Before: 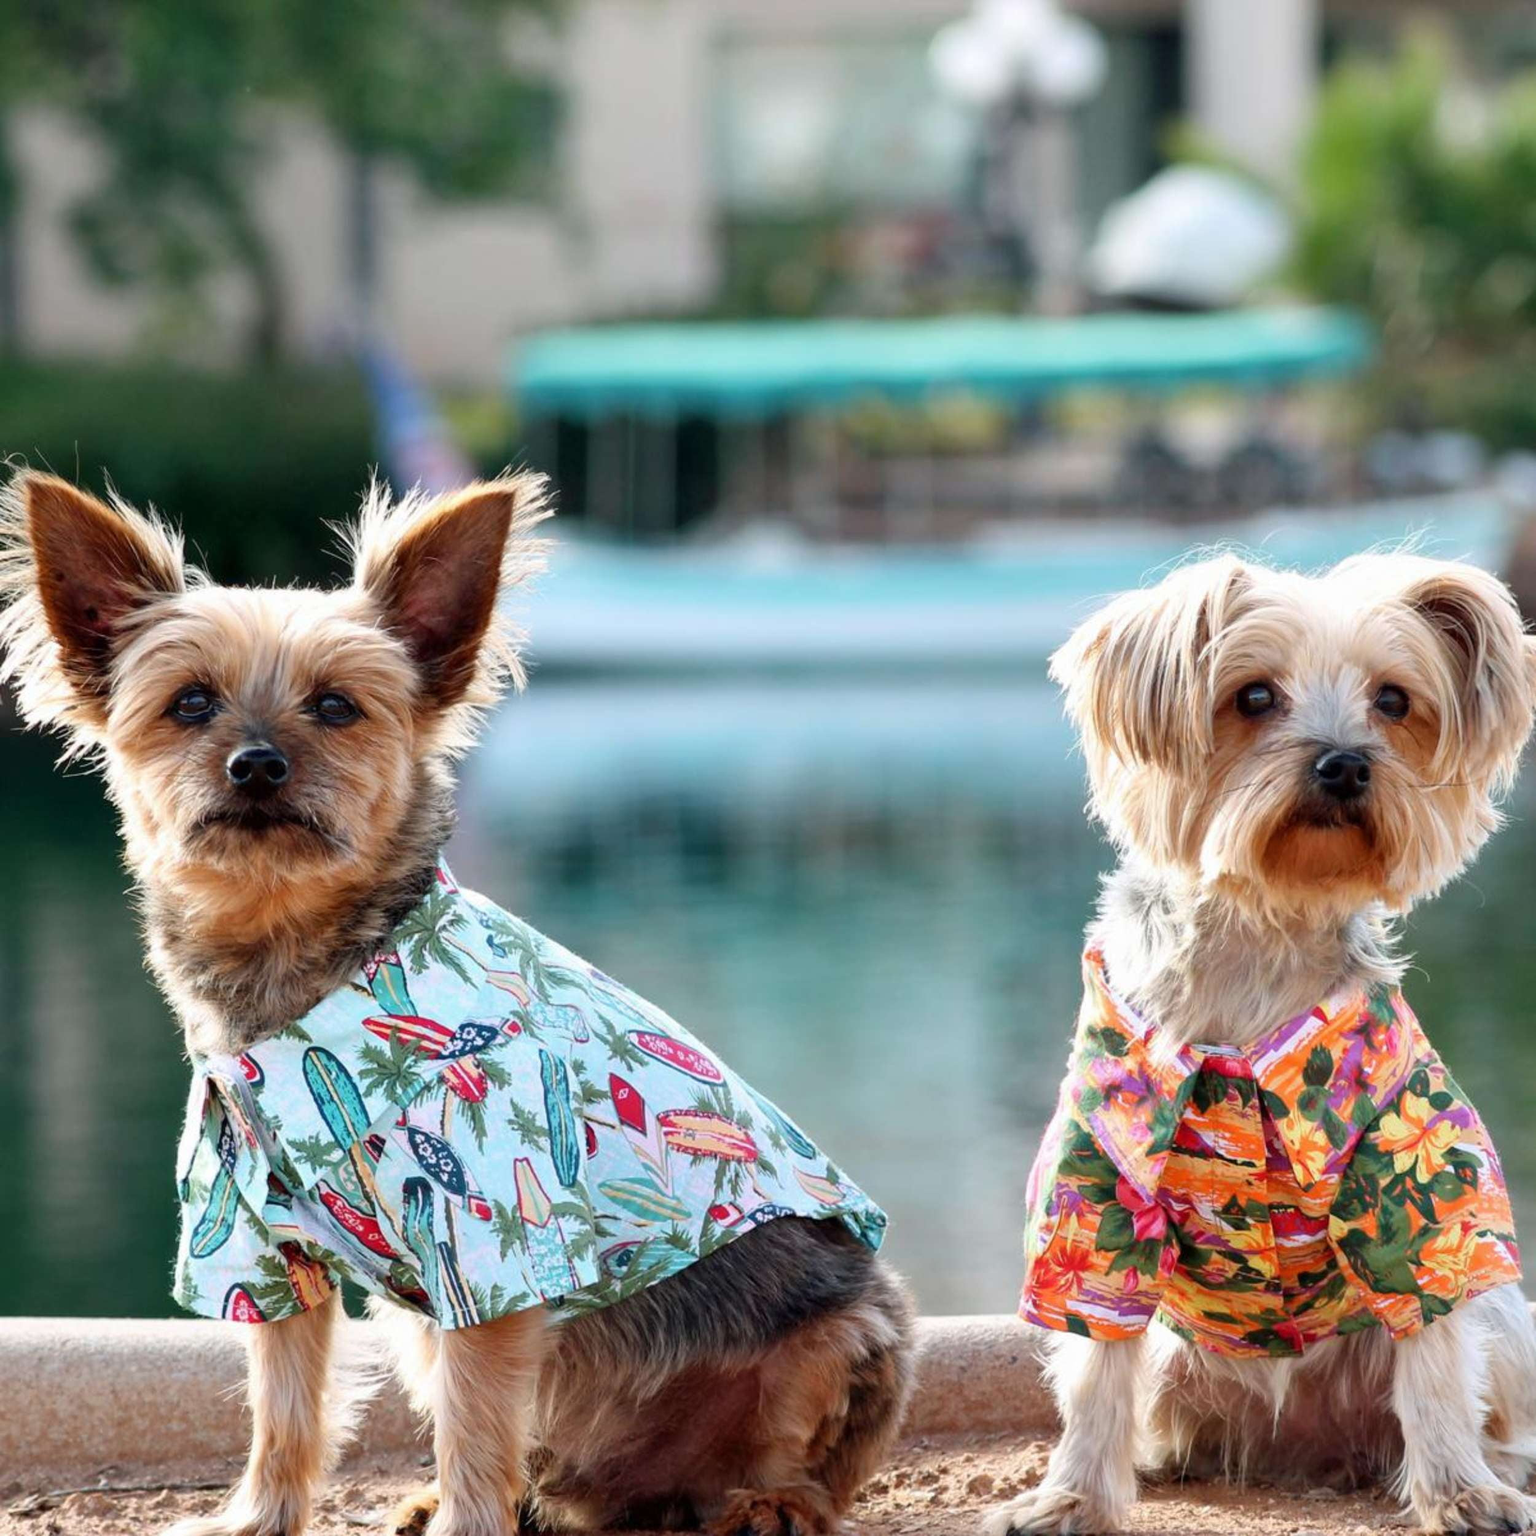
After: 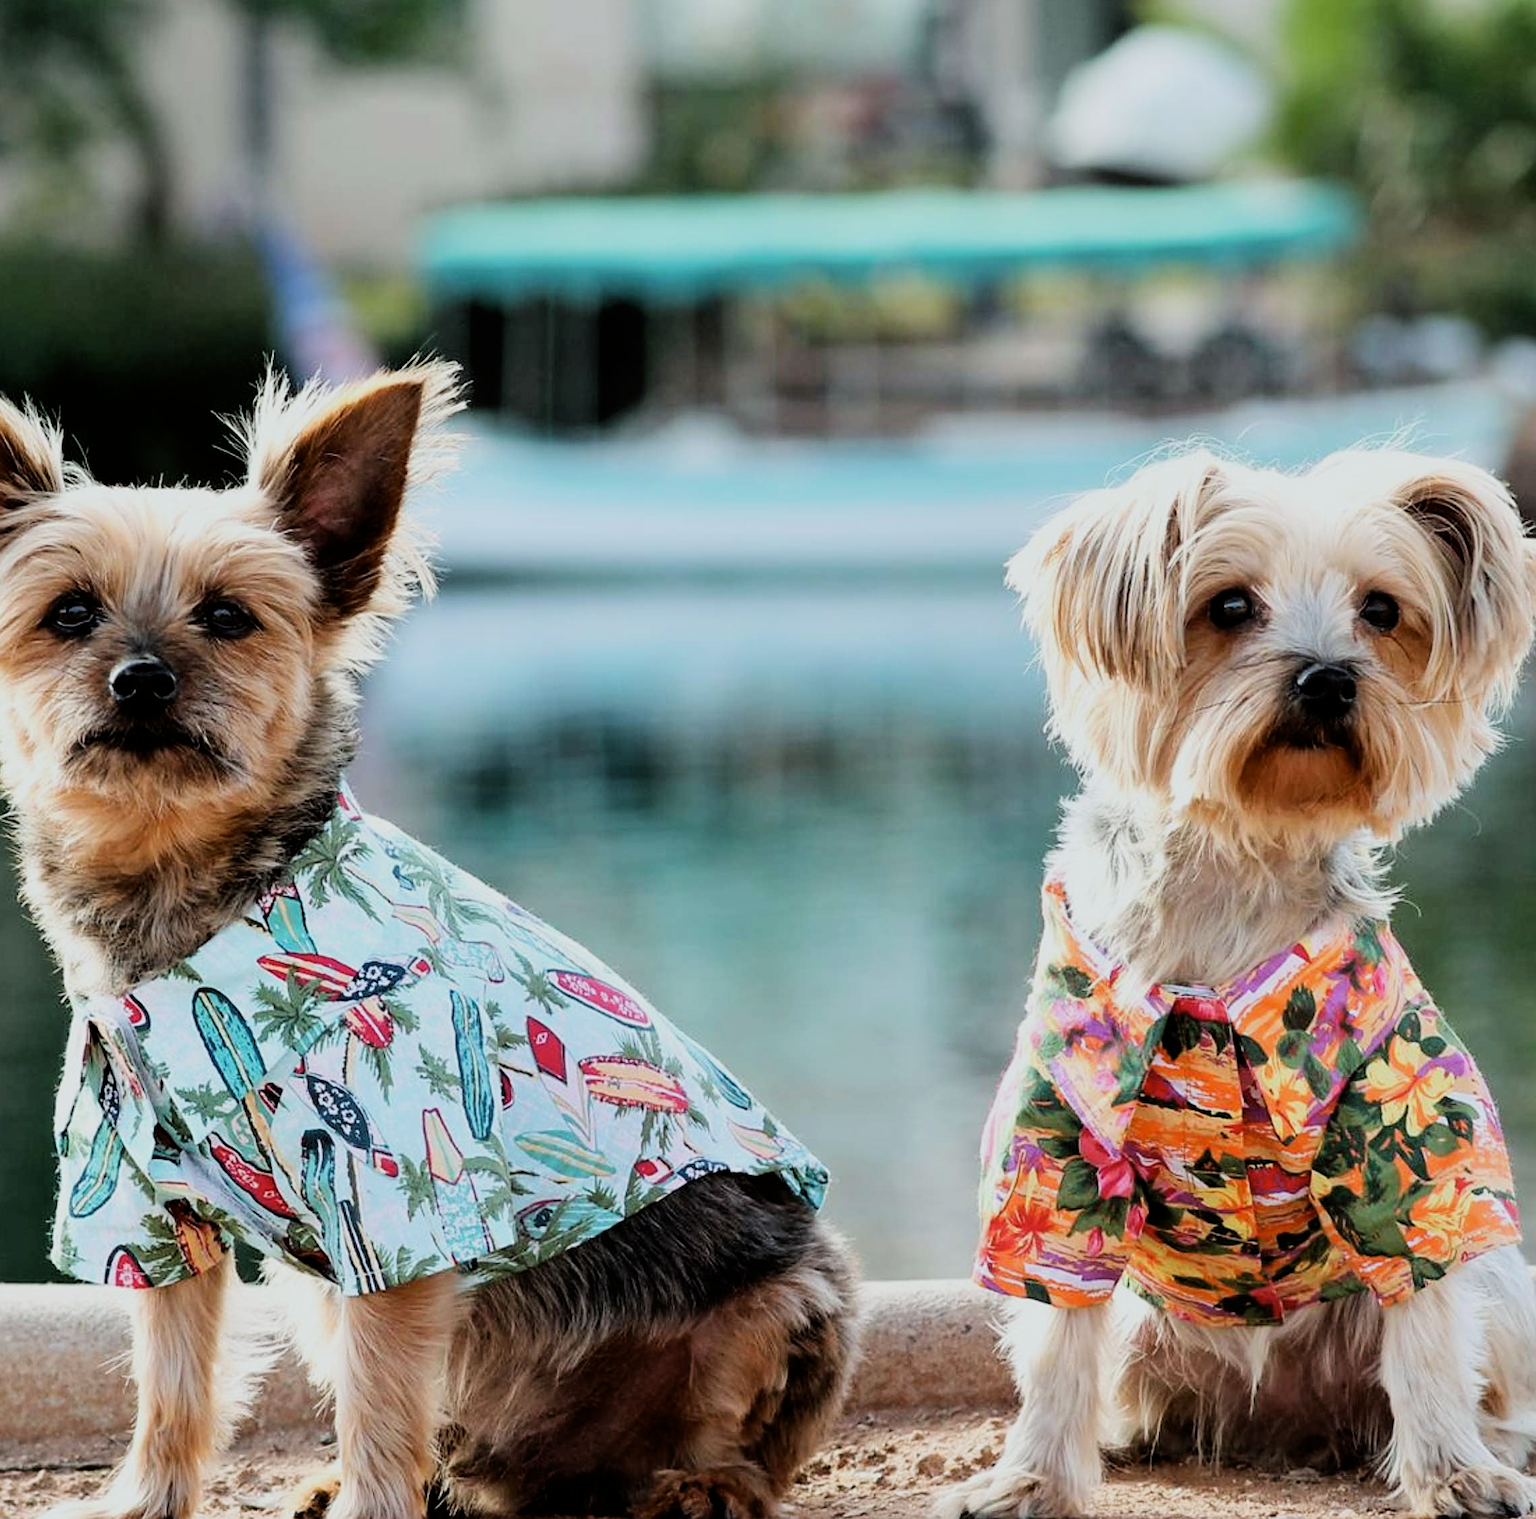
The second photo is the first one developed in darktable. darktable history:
crop and rotate: left 8.262%, top 9.226%
sharpen: on, module defaults
filmic rgb: black relative exposure -5 EV, hardness 2.88, contrast 1.3, highlights saturation mix -30%
color balance: lift [1.004, 1.002, 1.002, 0.998], gamma [1, 1.007, 1.002, 0.993], gain [1, 0.977, 1.013, 1.023], contrast -3.64%
